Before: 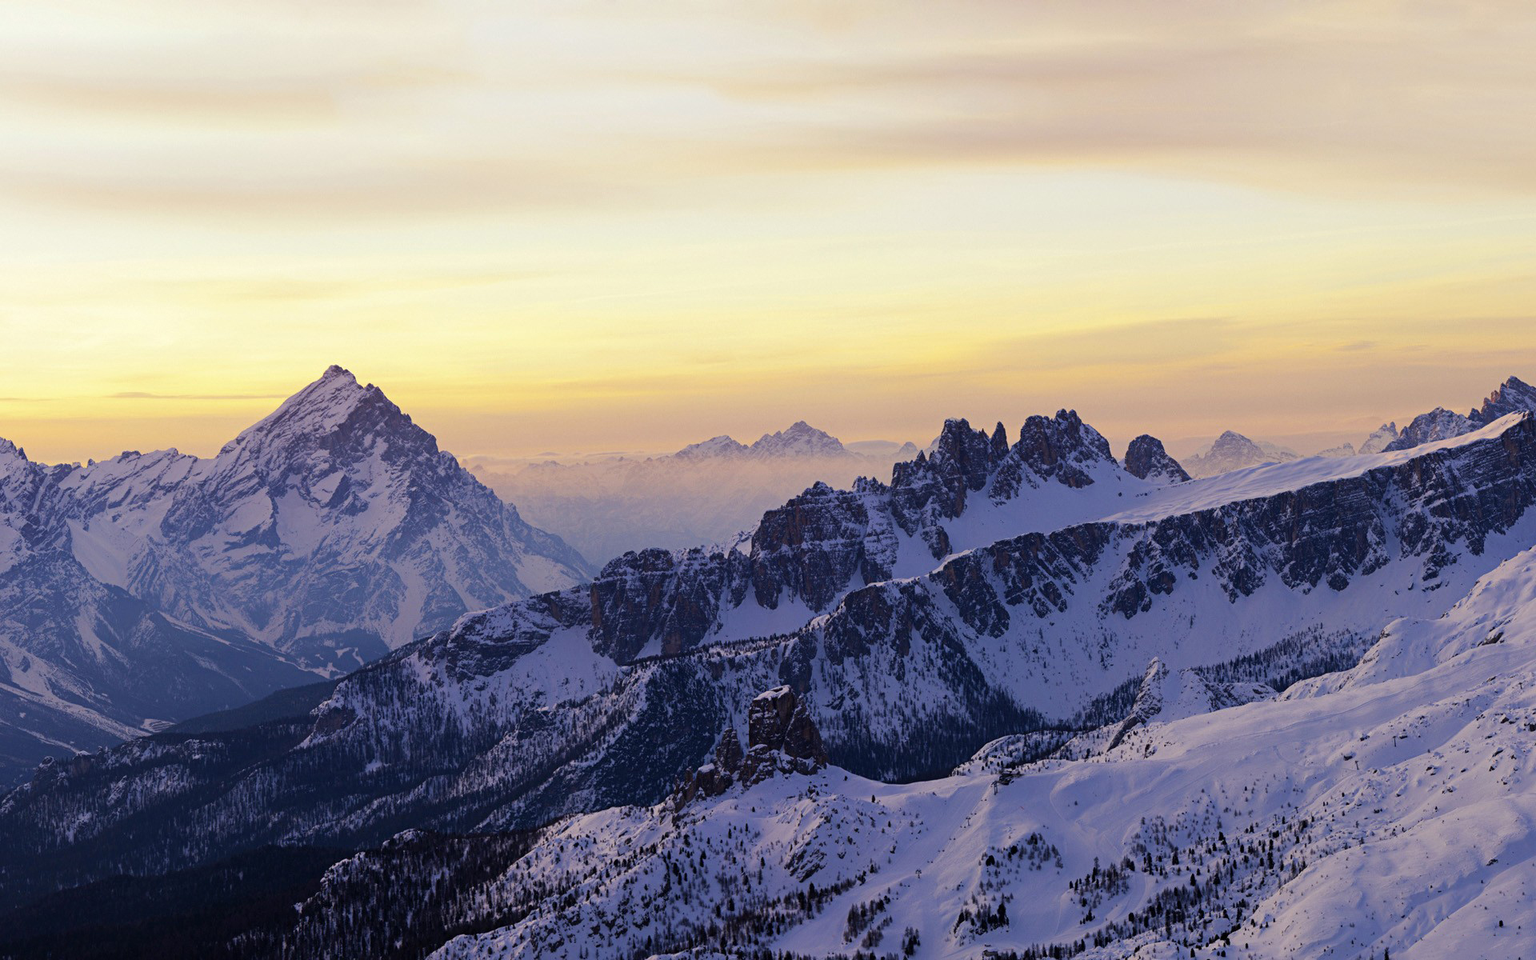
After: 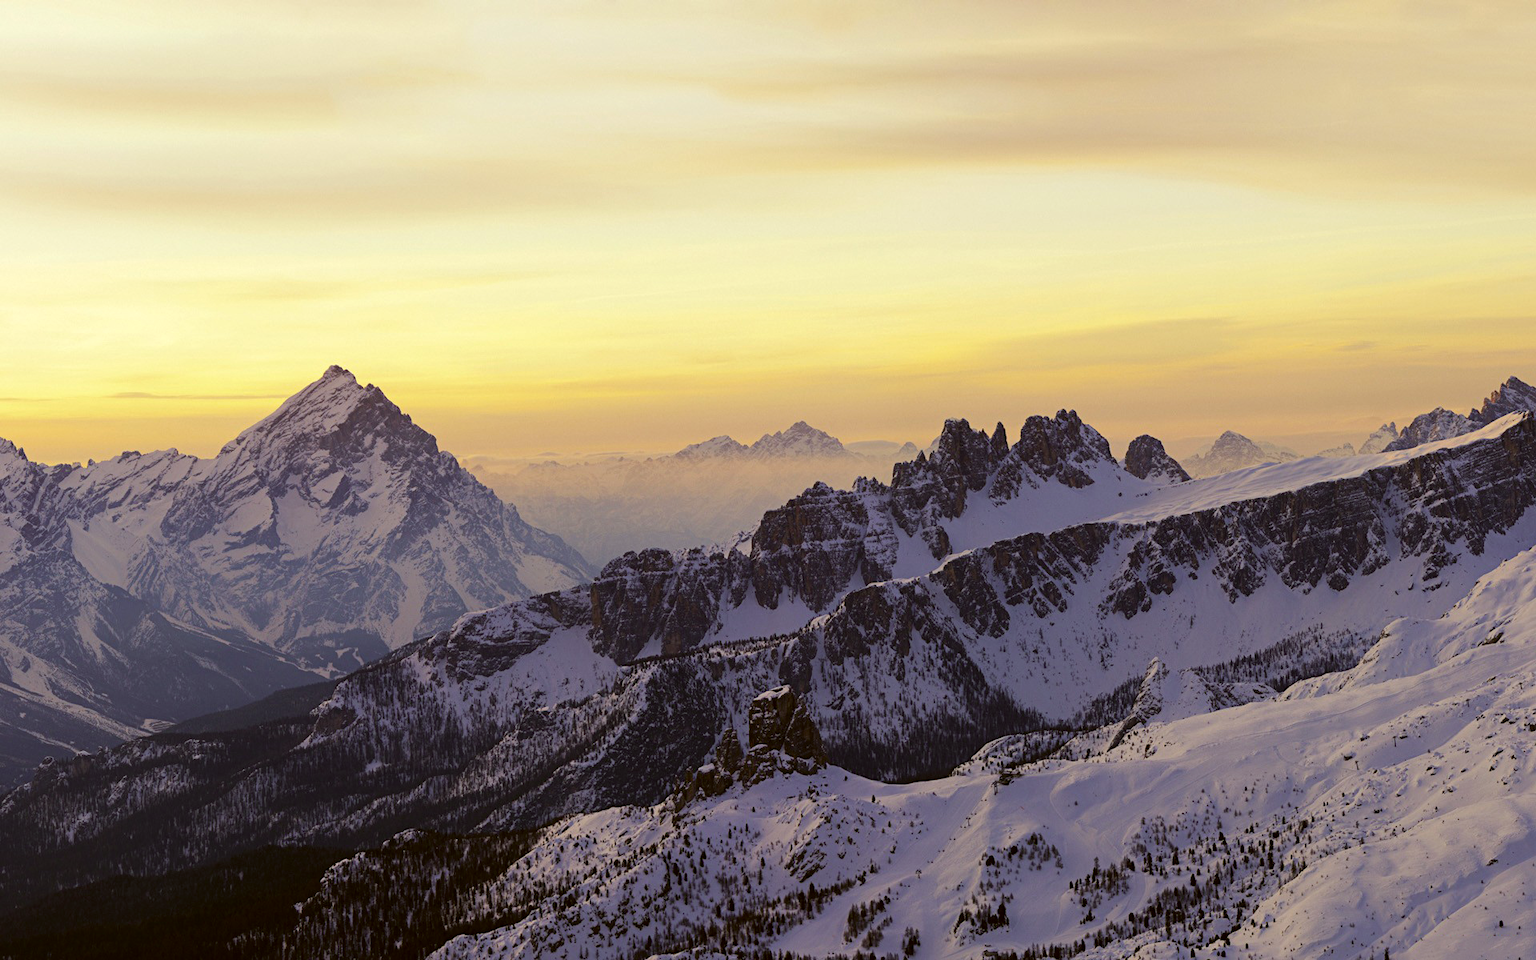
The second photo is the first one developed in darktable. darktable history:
tone equalizer: edges refinement/feathering 500, mask exposure compensation -1.57 EV, preserve details no
color correction: highlights a* -1.6, highlights b* 10.17, shadows a* 0.418, shadows b* 18.7
